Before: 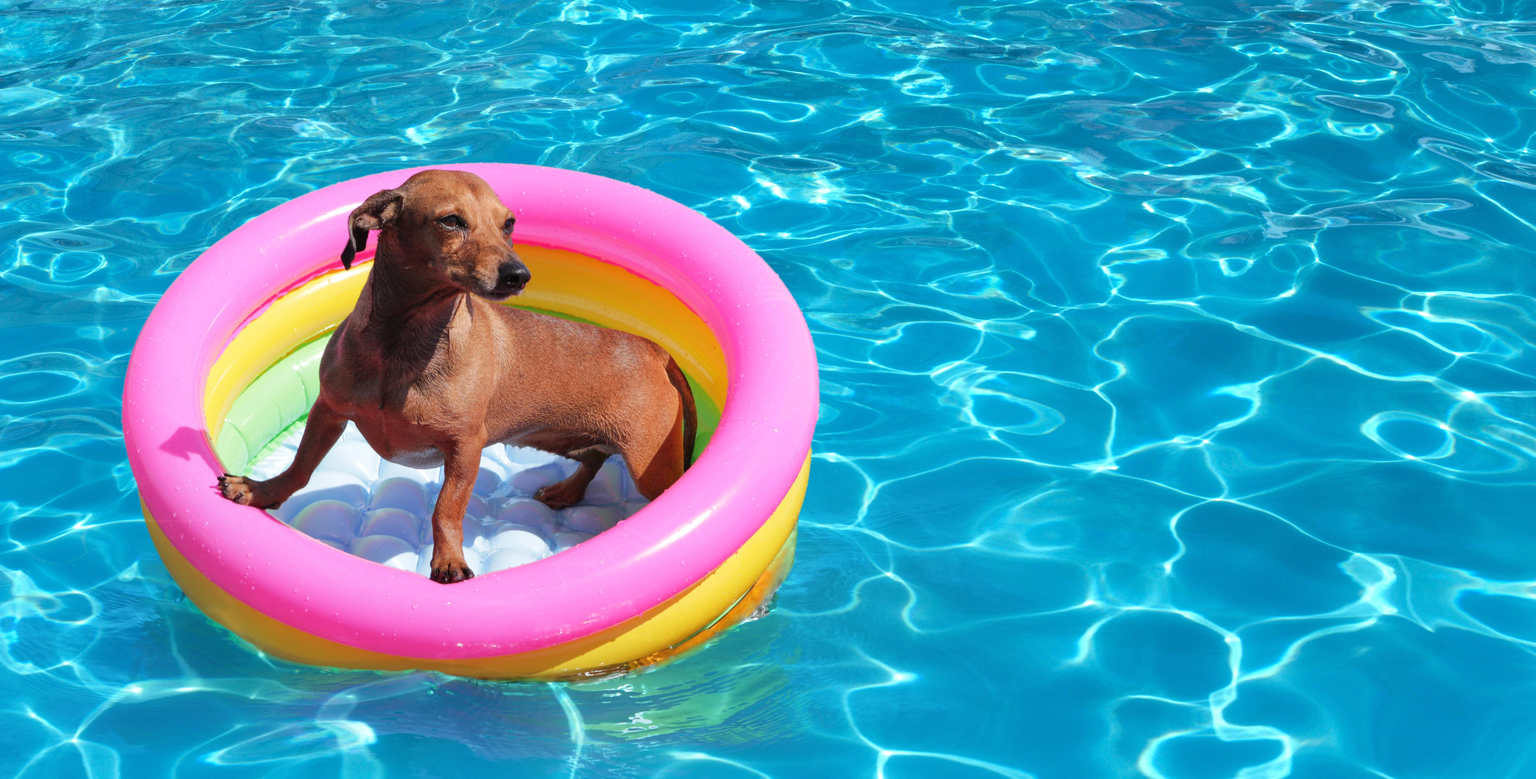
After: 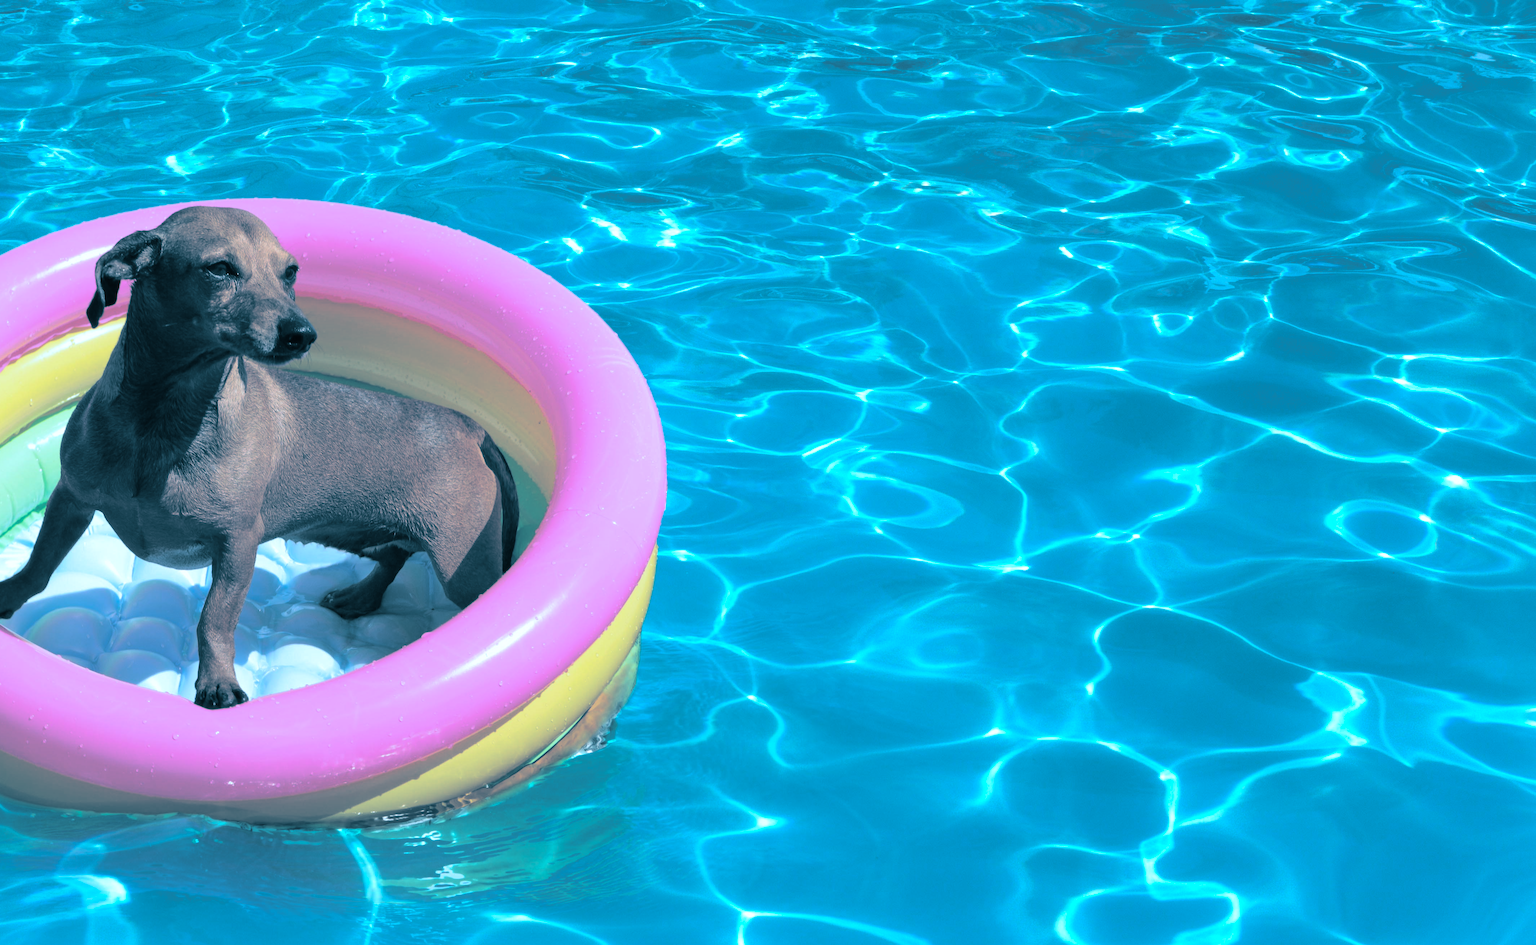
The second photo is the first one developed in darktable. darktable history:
color correction: highlights a* -9.73, highlights b* -21.22
white balance: emerald 1
crop: left 17.582%, bottom 0.031%
split-toning: shadows › hue 212.4°, balance -70
